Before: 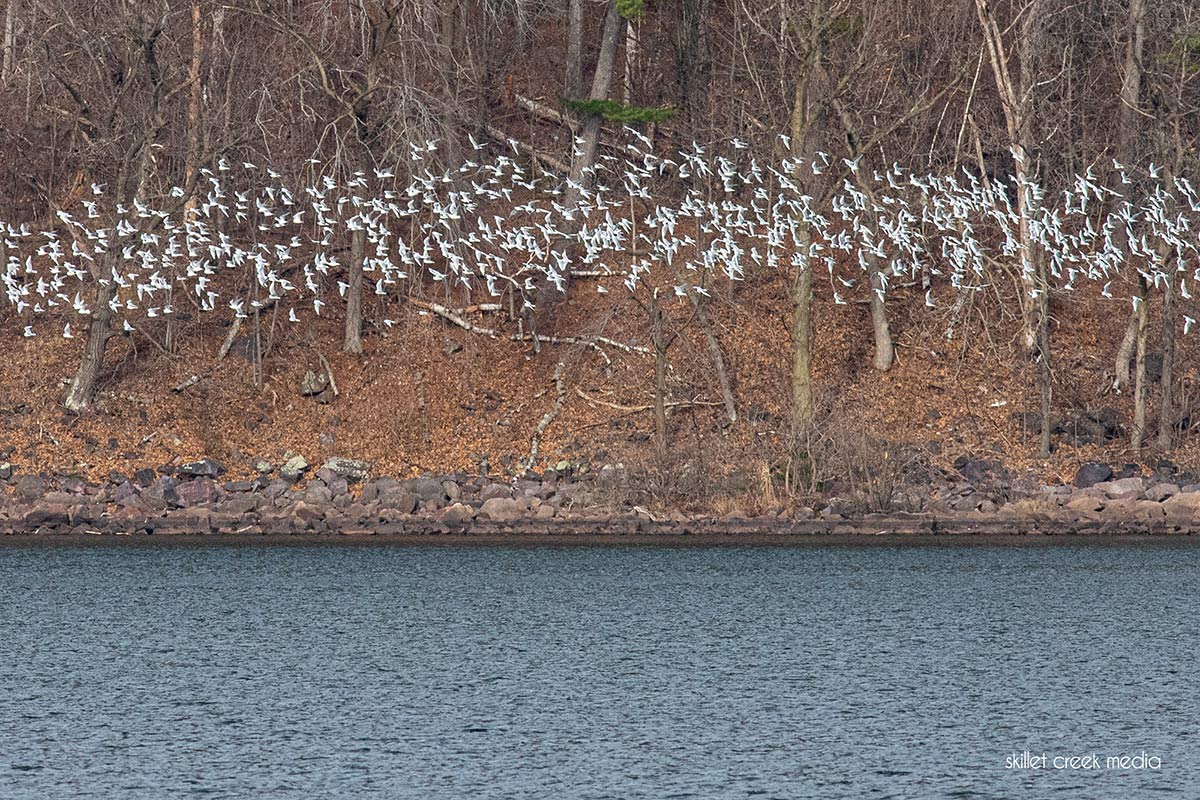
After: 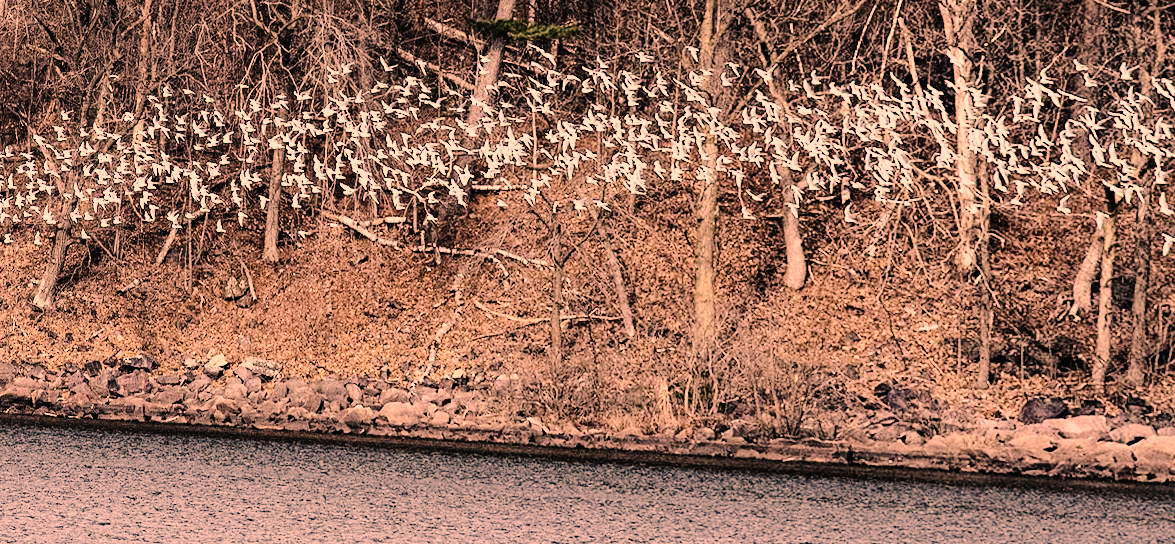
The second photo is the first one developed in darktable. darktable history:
tone curve: curves: ch0 [(0, 0) (0.003, 0.012) (0.011, 0.014) (0.025, 0.019) (0.044, 0.028) (0.069, 0.039) (0.1, 0.056) (0.136, 0.093) (0.177, 0.147) (0.224, 0.214) (0.277, 0.29) (0.335, 0.381) (0.399, 0.476) (0.468, 0.557) (0.543, 0.635) (0.623, 0.697) (0.709, 0.764) (0.801, 0.831) (0.898, 0.917) (1, 1)], preserve colors none
rotate and perspective: rotation 1.69°, lens shift (vertical) -0.023, lens shift (horizontal) -0.291, crop left 0.025, crop right 0.988, crop top 0.092, crop bottom 0.842
crop and rotate: top 5.667%, bottom 14.937%
tone equalizer: -8 EV 0.001 EV, -7 EV -0.002 EV, -6 EV 0.002 EV, -5 EV -0.03 EV, -4 EV -0.116 EV, -3 EV -0.169 EV, -2 EV 0.24 EV, -1 EV 0.702 EV, +0 EV 0.493 EV
color correction: highlights a* 40, highlights b* 40, saturation 0.69
filmic rgb: black relative exposure -5 EV, white relative exposure 3.5 EV, hardness 3.19, contrast 1.4, highlights saturation mix -50%
